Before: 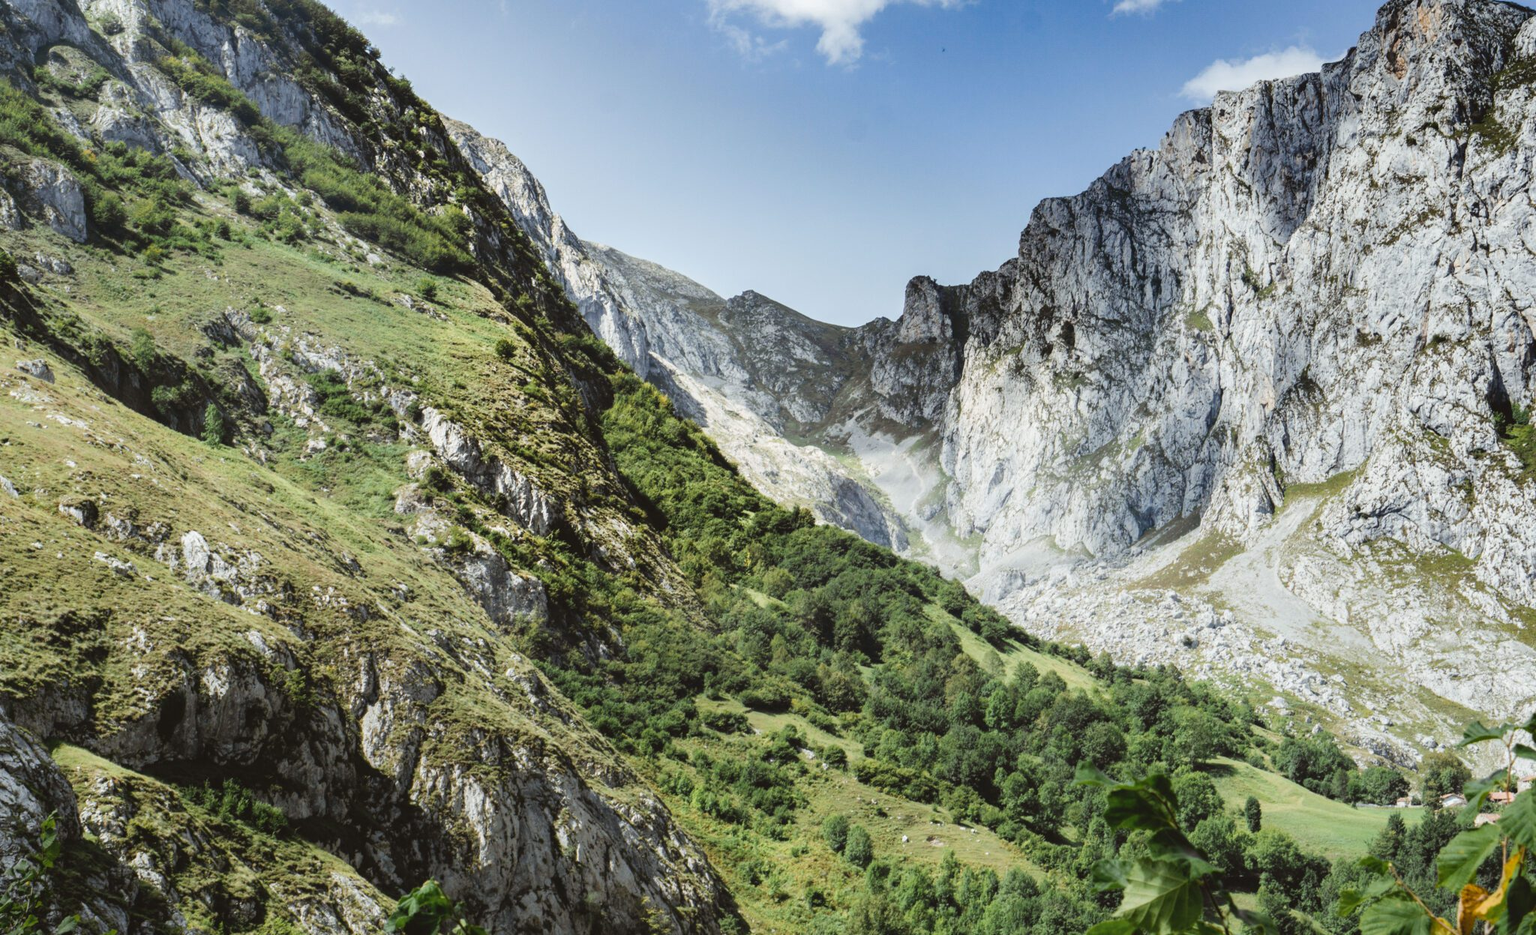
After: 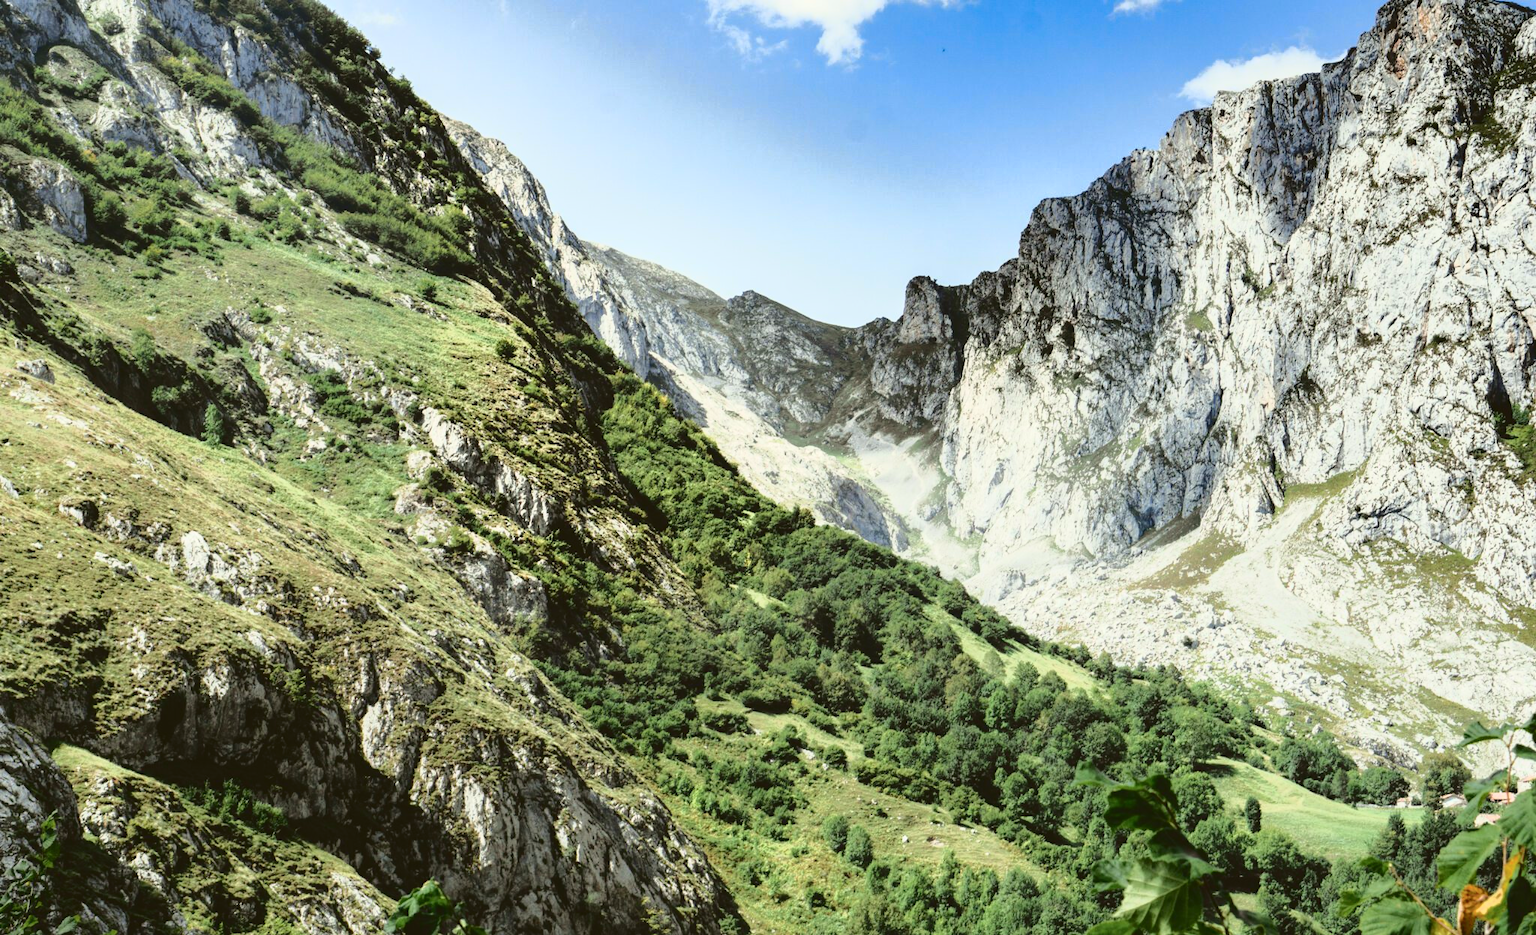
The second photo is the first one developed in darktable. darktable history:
tone curve: curves: ch0 [(0, 0.039) (0.194, 0.159) (0.469, 0.544) (0.693, 0.77) (0.751, 0.871) (1, 1)]; ch1 [(0, 0) (0.508, 0.506) (0.547, 0.563) (0.592, 0.631) (0.715, 0.706) (1, 1)]; ch2 [(0, 0) (0.243, 0.175) (0.362, 0.301) (0.492, 0.515) (0.544, 0.557) (0.595, 0.612) (0.631, 0.641) (1, 1)], color space Lab, independent channels, preserve colors none
